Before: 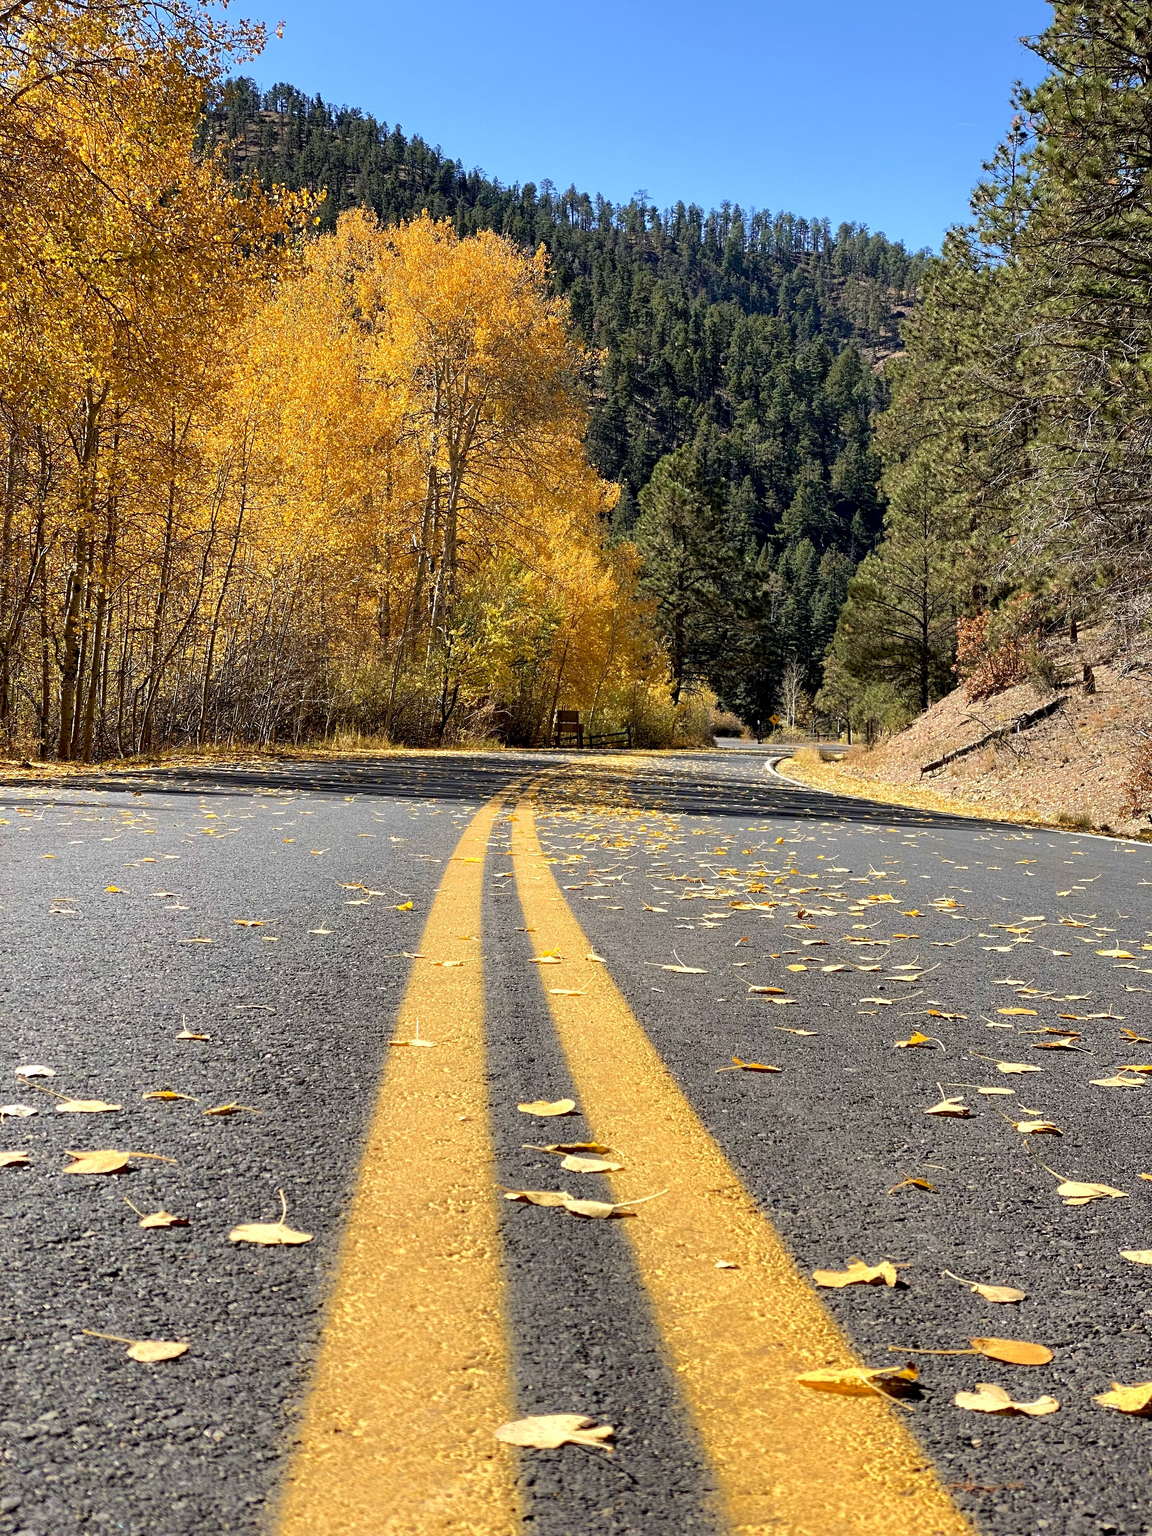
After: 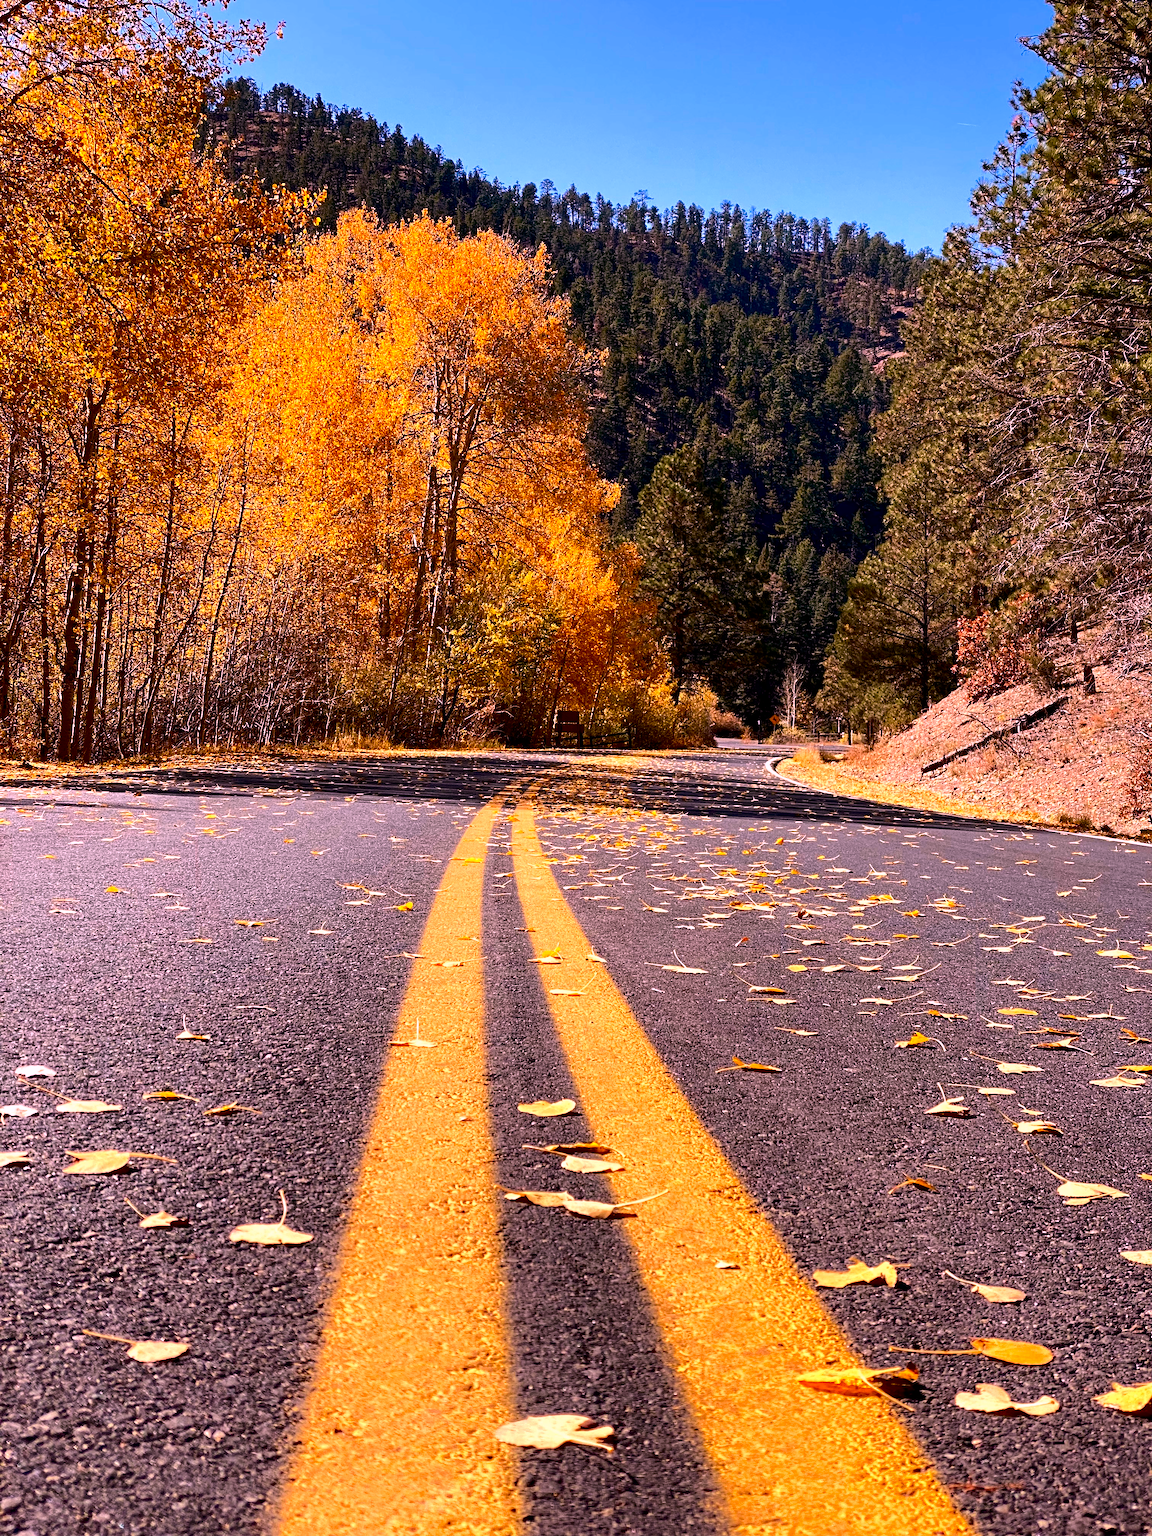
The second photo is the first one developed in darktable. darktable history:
white balance: red 1.188, blue 1.11
contrast brightness saturation: contrast 0.19, brightness -0.24, saturation 0.11
